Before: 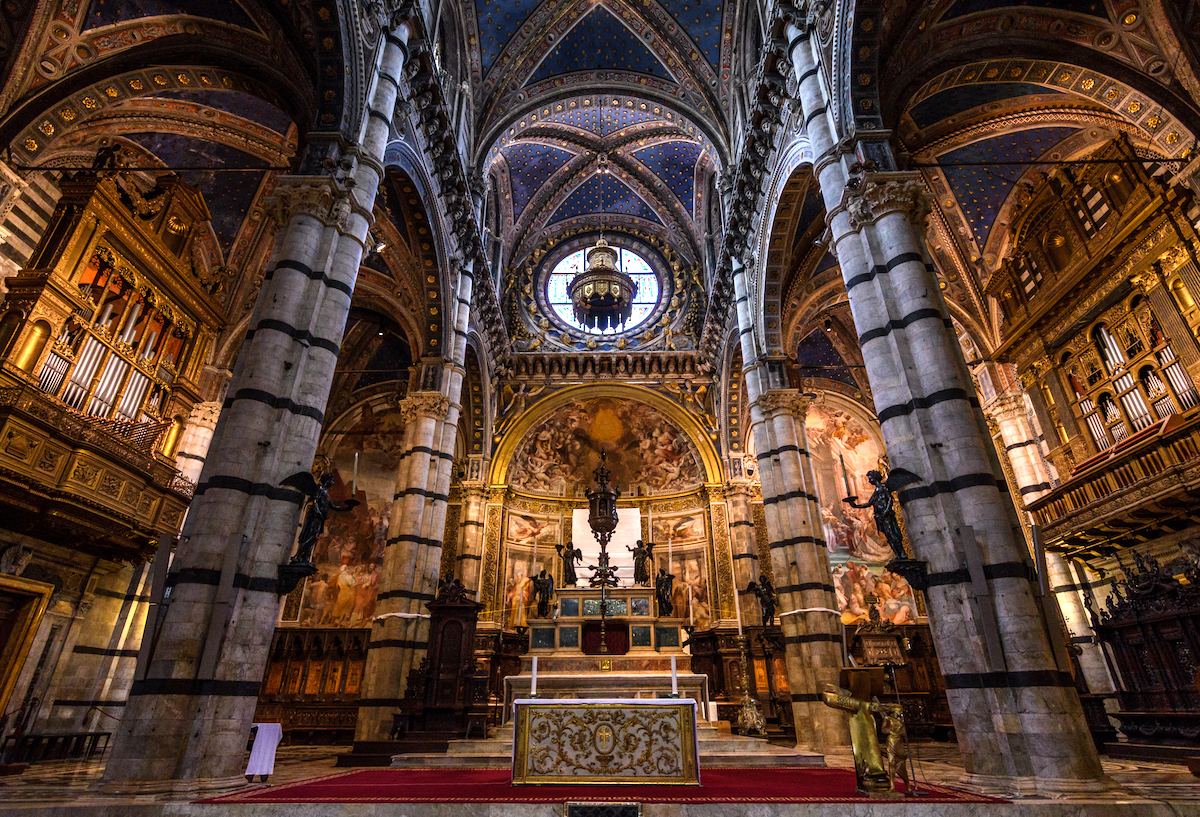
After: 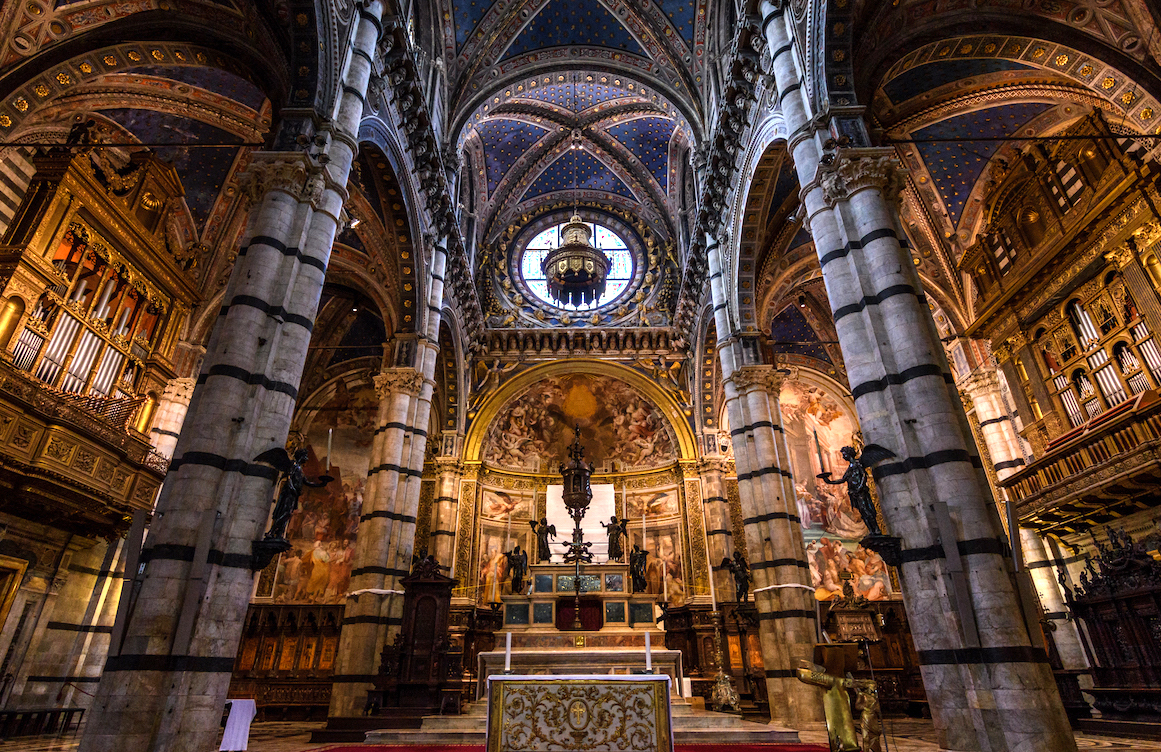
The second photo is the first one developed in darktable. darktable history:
crop: left 2.187%, top 3.015%, right 1.056%, bottom 4.828%
